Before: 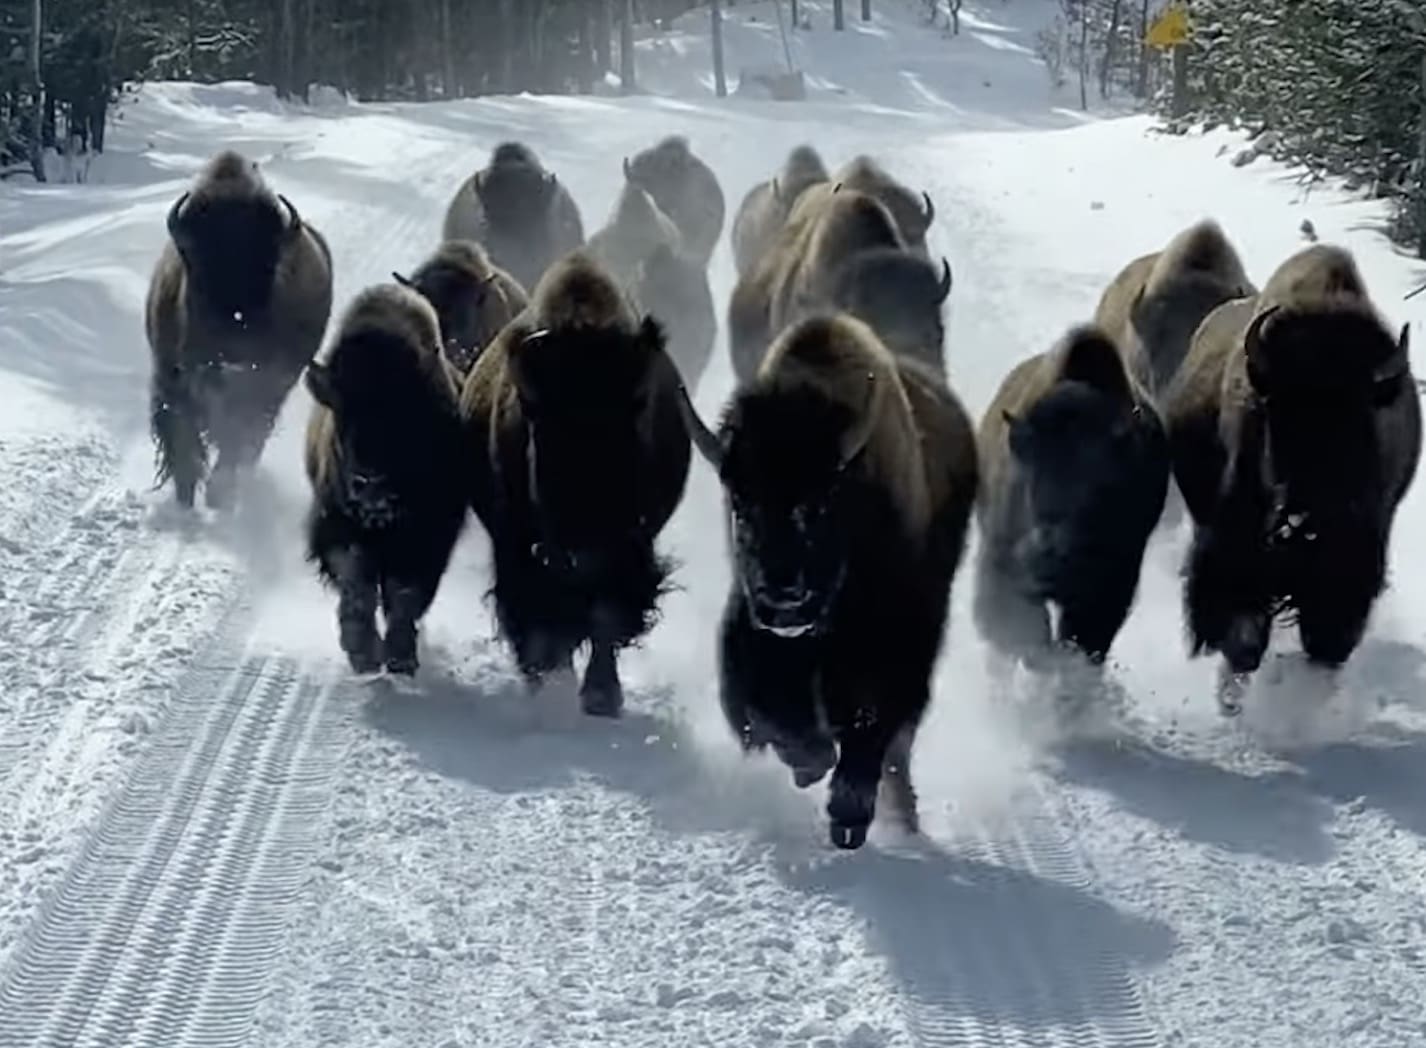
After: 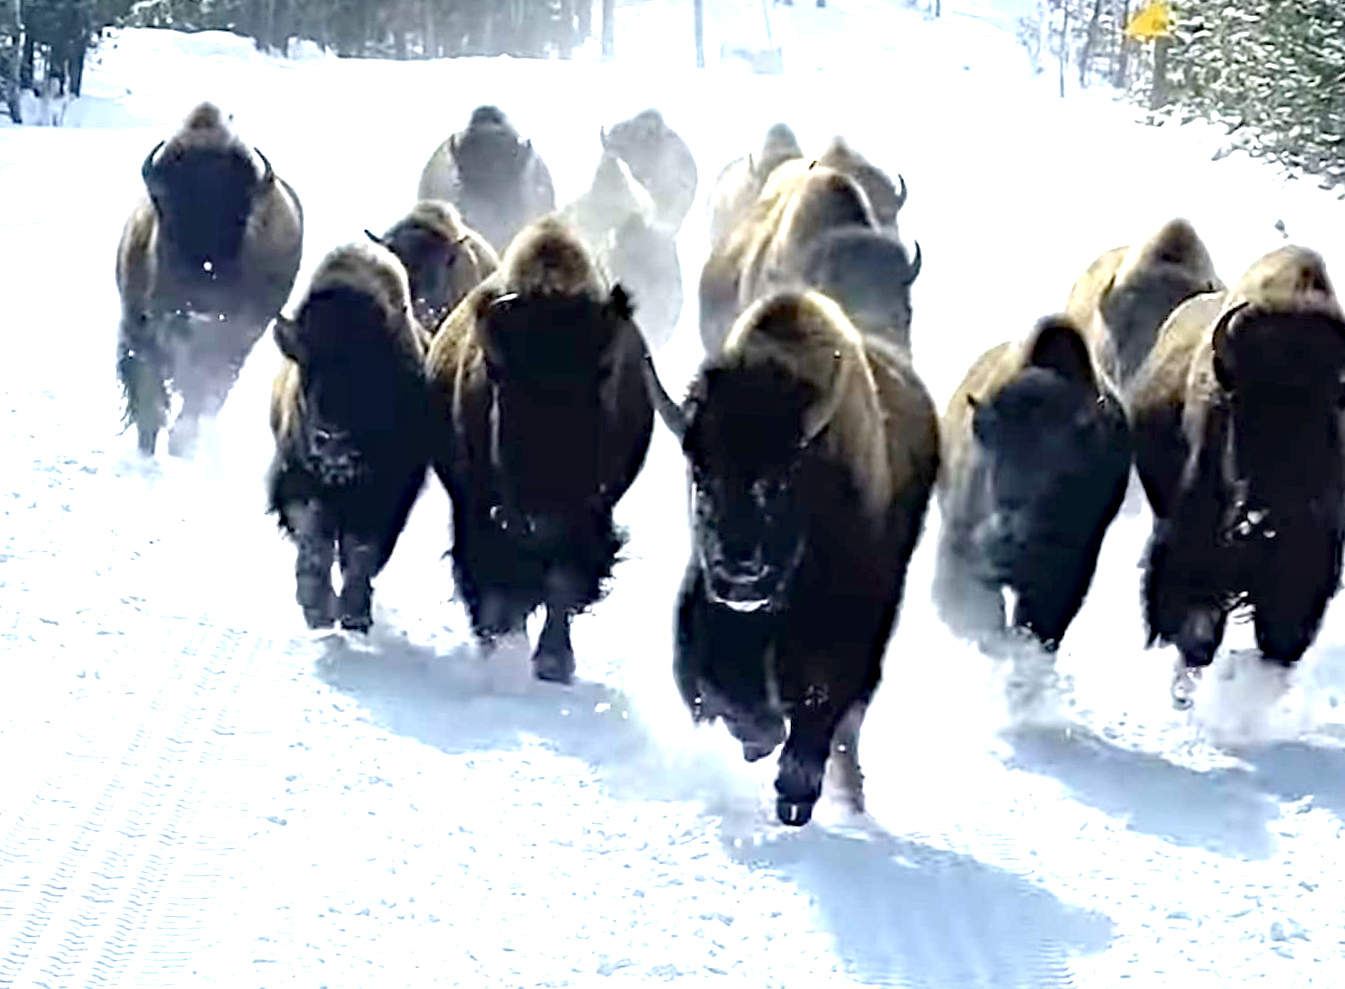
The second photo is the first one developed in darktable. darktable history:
crop and rotate: angle -2.55°
haze removal: compatibility mode true, adaptive false
exposure: exposure 2.052 EV, compensate highlight preservation false
